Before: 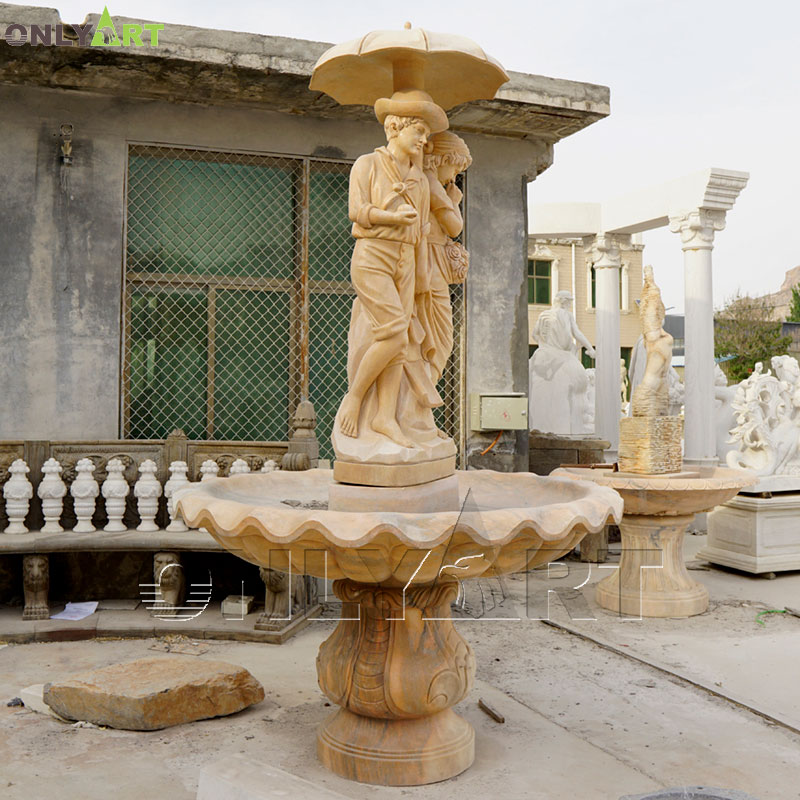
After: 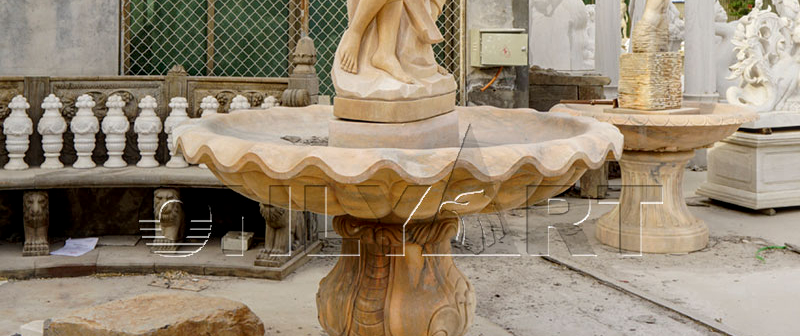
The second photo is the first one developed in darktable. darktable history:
local contrast: on, module defaults
crop: top 45.551%, bottom 12.262%
